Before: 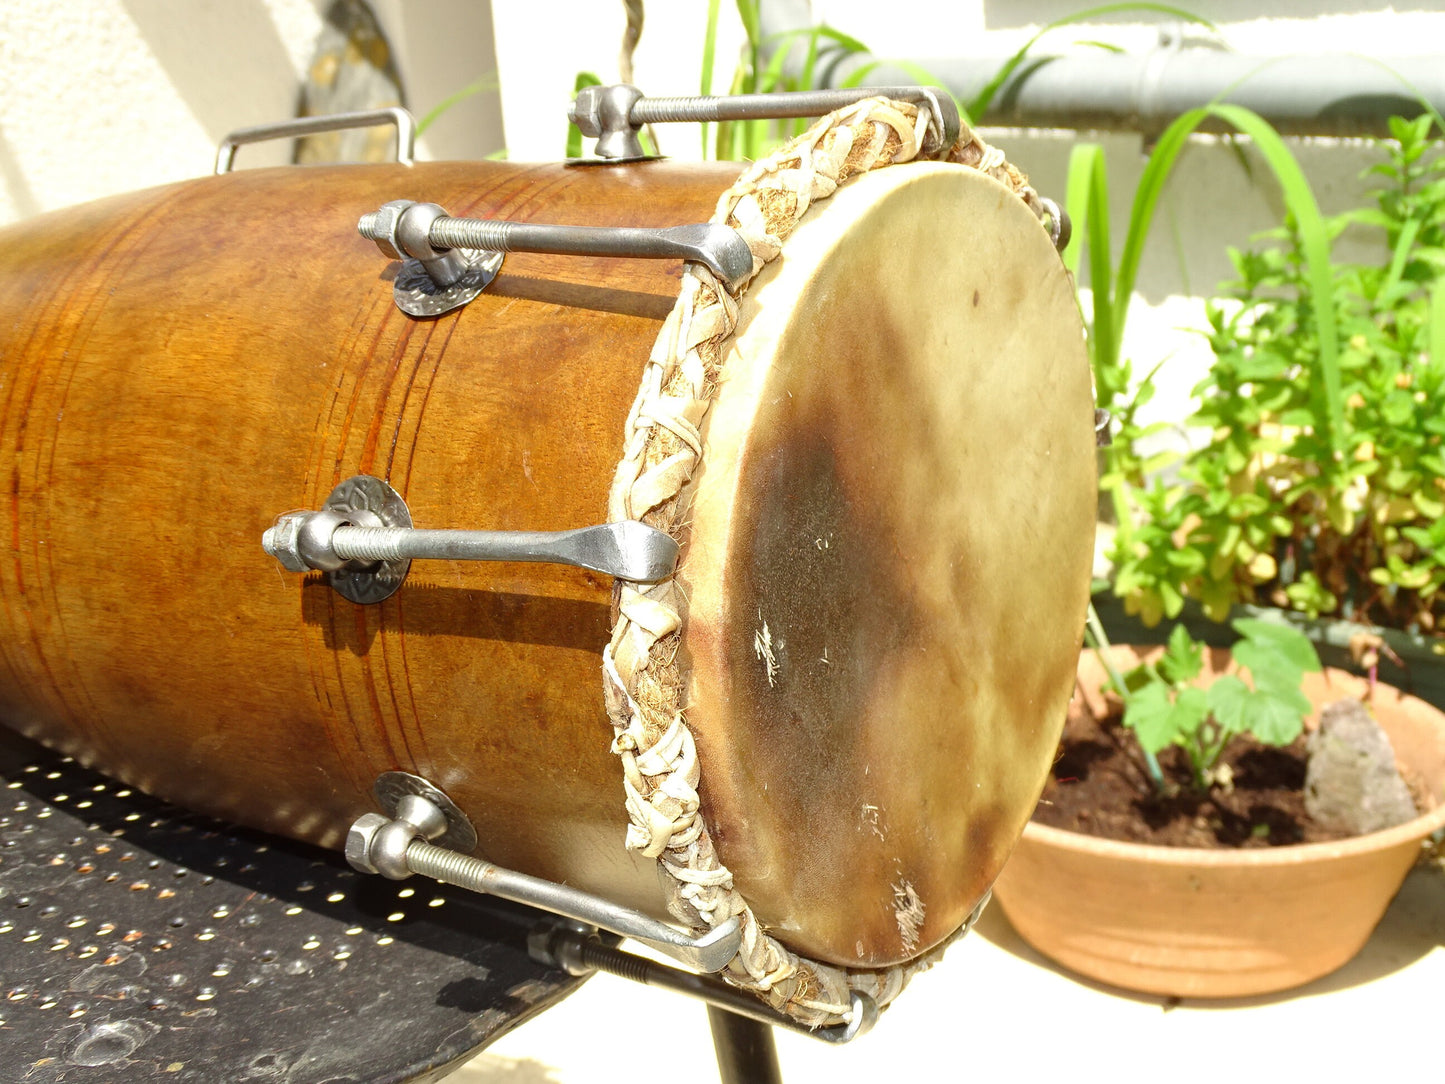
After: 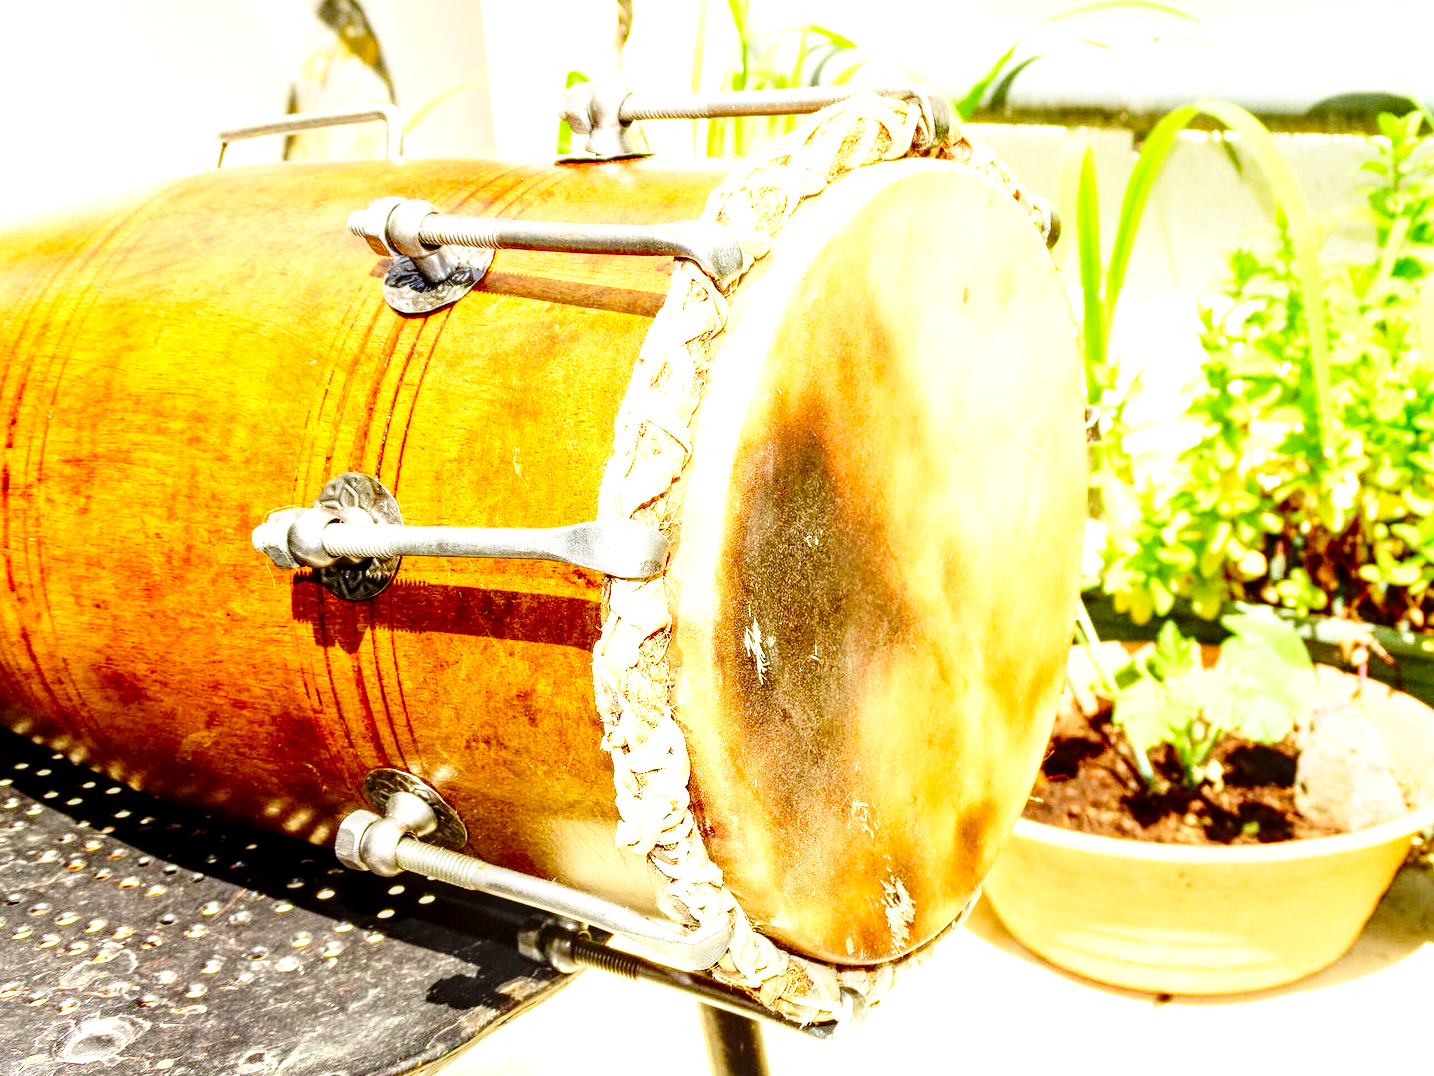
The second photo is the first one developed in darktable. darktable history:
contrast brightness saturation: contrast 0.182, saturation 0.309
exposure: black level correction 0, exposure 0.698 EV, compensate exposure bias true, compensate highlight preservation false
crop and rotate: left 0.711%, top 0.305%, bottom 0.369%
local contrast: detail 155%
base curve: curves: ch0 [(0, 0) (0.04, 0.03) (0.133, 0.232) (0.448, 0.748) (0.843, 0.968) (1, 1)], preserve colors none
